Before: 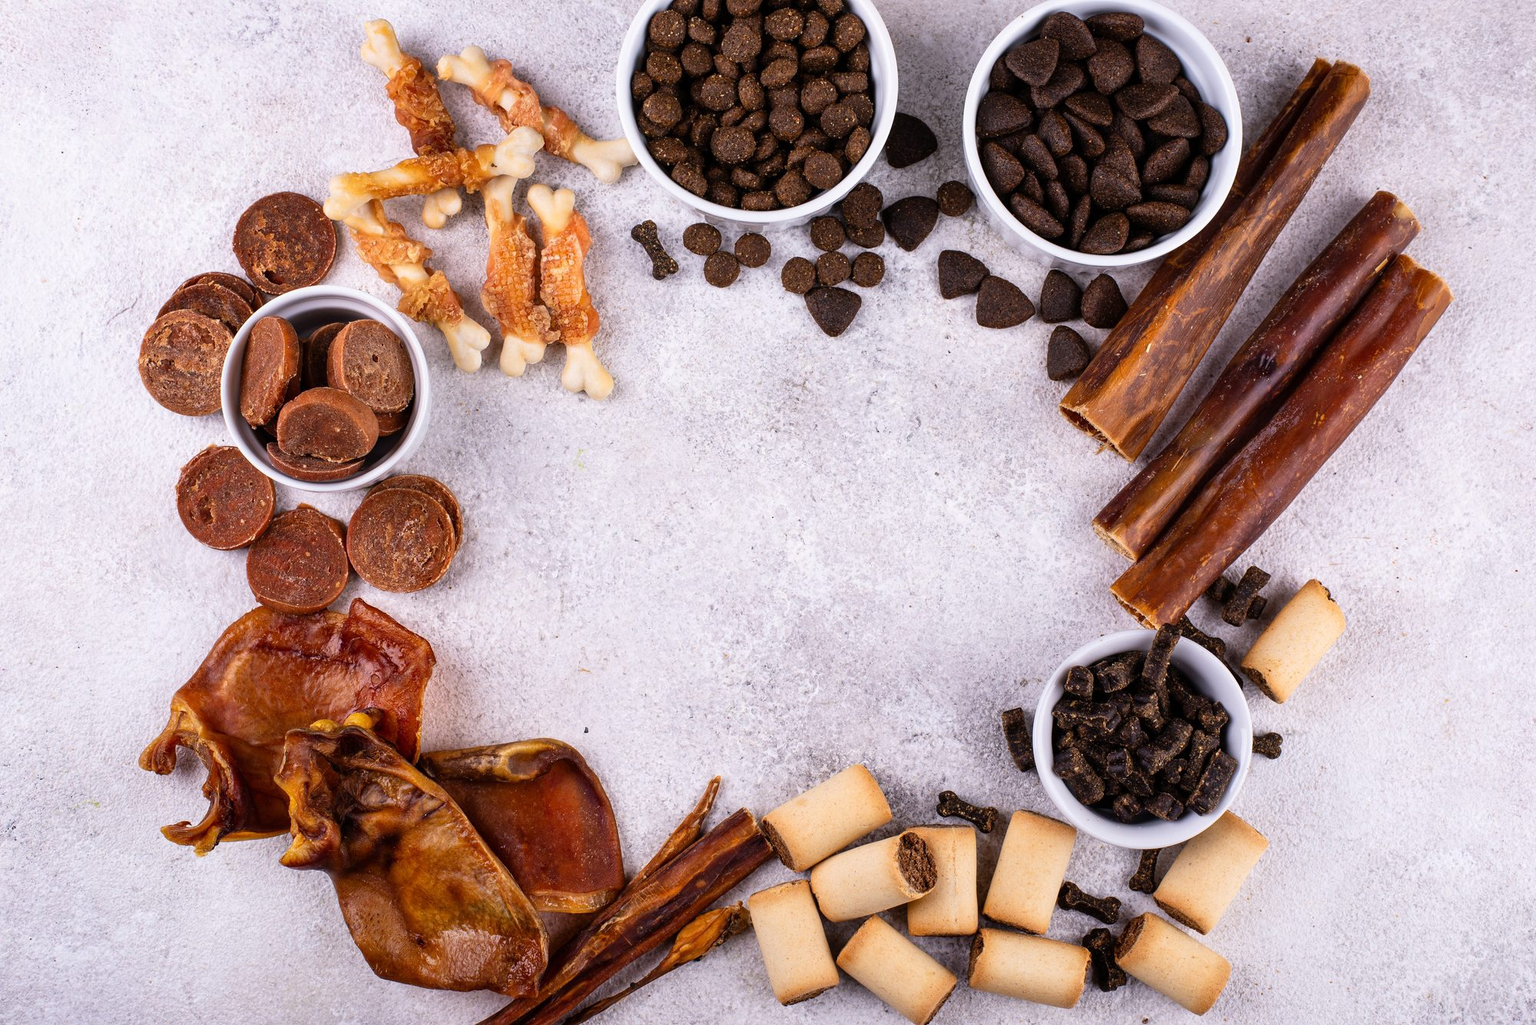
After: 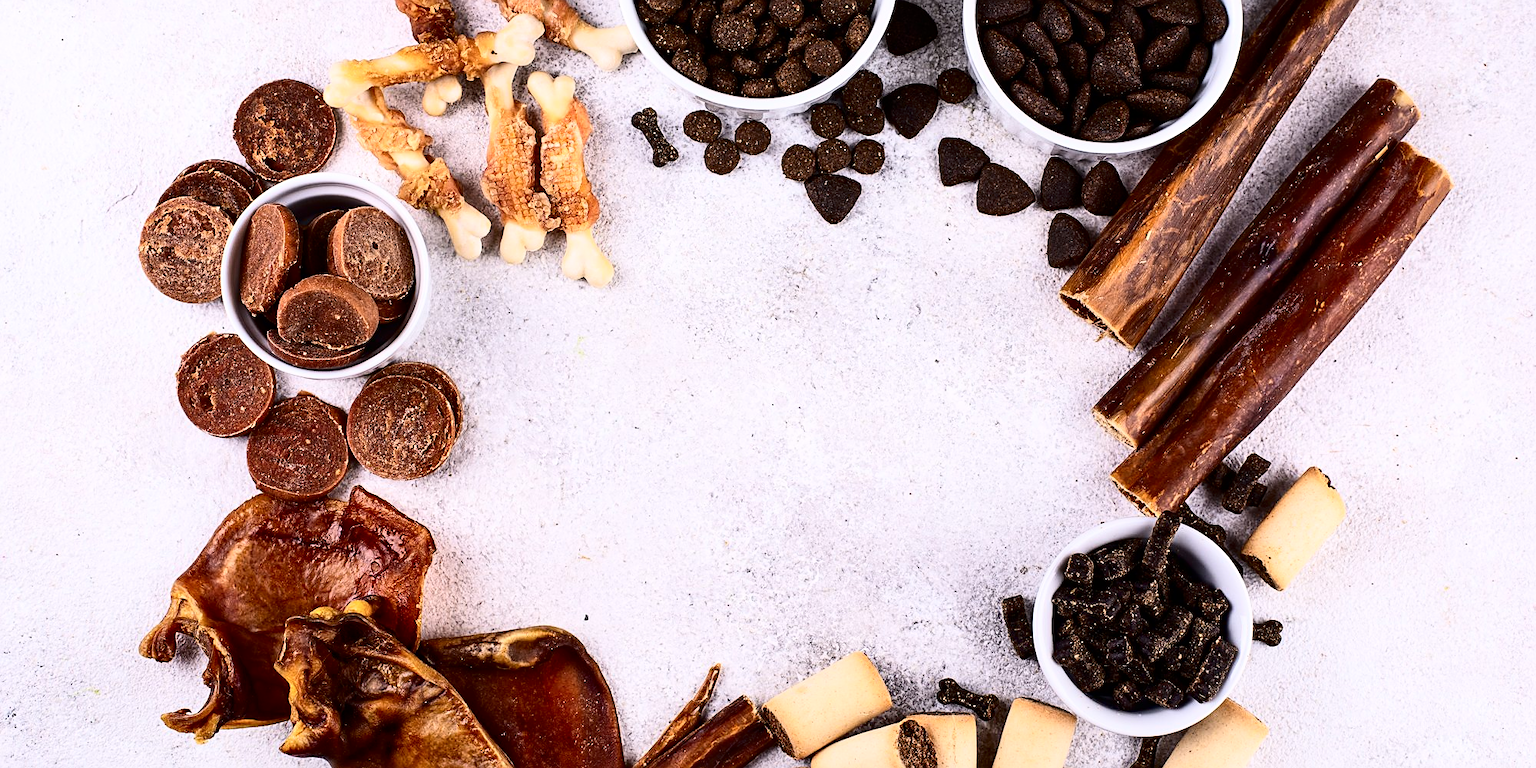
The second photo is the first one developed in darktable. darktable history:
crop: top 11.053%, bottom 13.901%
sharpen: on, module defaults
contrast brightness saturation: contrast 0.282
tone curve: curves: ch0 [(0, 0) (0.004, 0.002) (0.02, 0.013) (0.218, 0.218) (0.664, 0.718) (0.832, 0.873) (1, 1)], color space Lab, independent channels, preserve colors none
